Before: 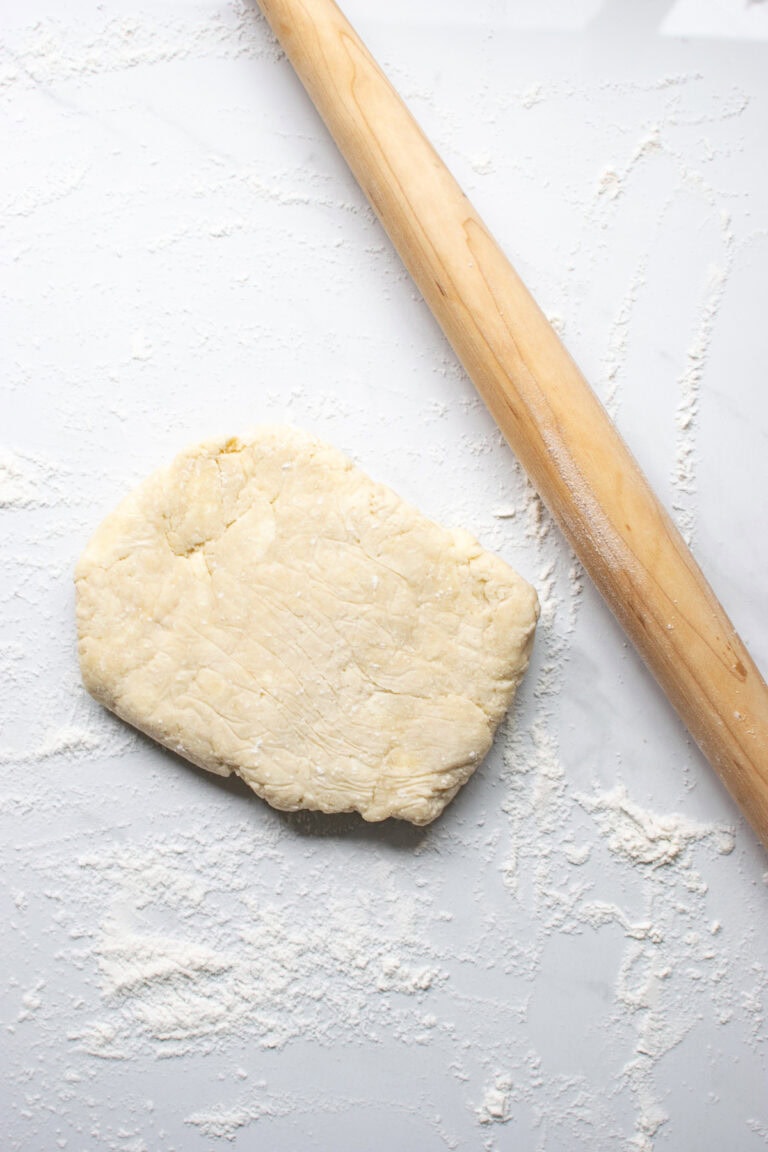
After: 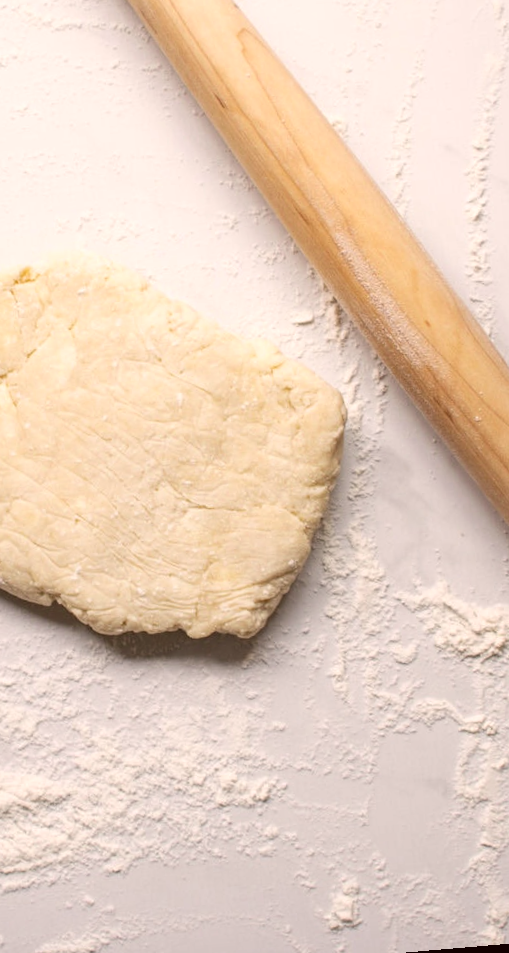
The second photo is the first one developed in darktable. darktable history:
crop and rotate: left 28.256%, top 17.734%, right 12.656%, bottom 3.573%
color correction: highlights a* 6.27, highlights b* 8.19, shadows a* 5.94, shadows b* 7.23, saturation 0.9
rotate and perspective: rotation -4.86°, automatic cropping off
